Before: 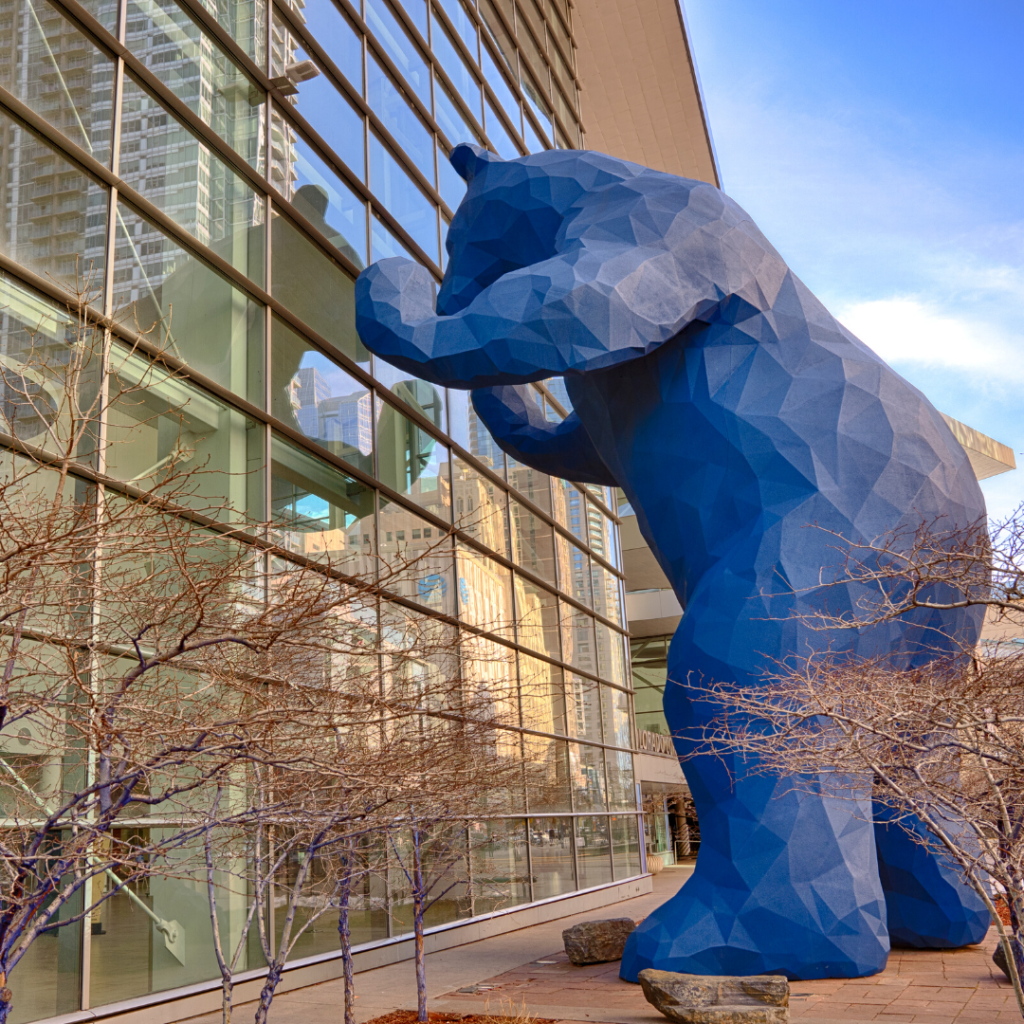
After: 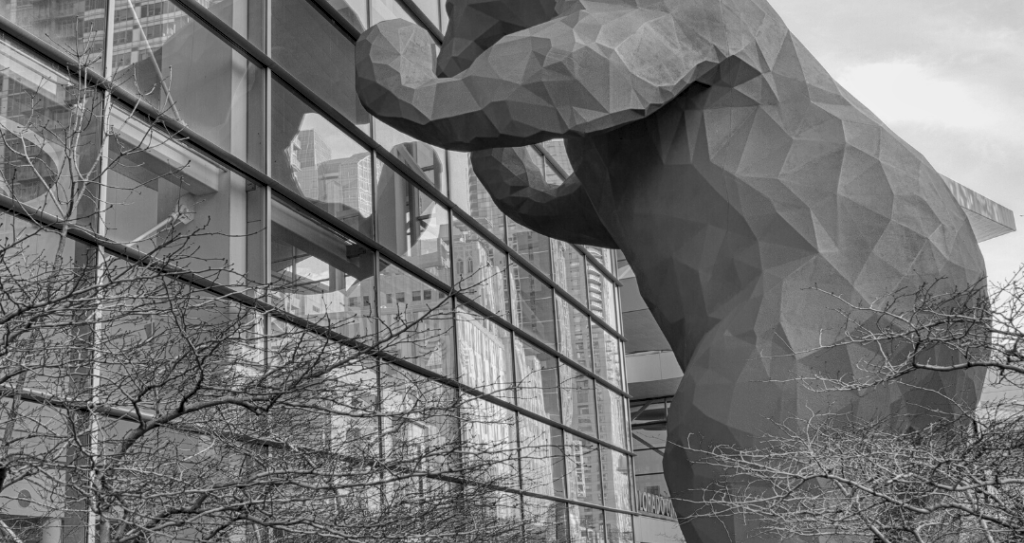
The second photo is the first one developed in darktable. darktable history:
color calibration: output gray [0.246, 0.254, 0.501, 0], x 0.329, y 0.347, temperature 5629.08 K
crop and rotate: top 23.28%, bottom 23.63%
contrast brightness saturation: contrast -0.044, saturation -0.412
local contrast: on, module defaults
